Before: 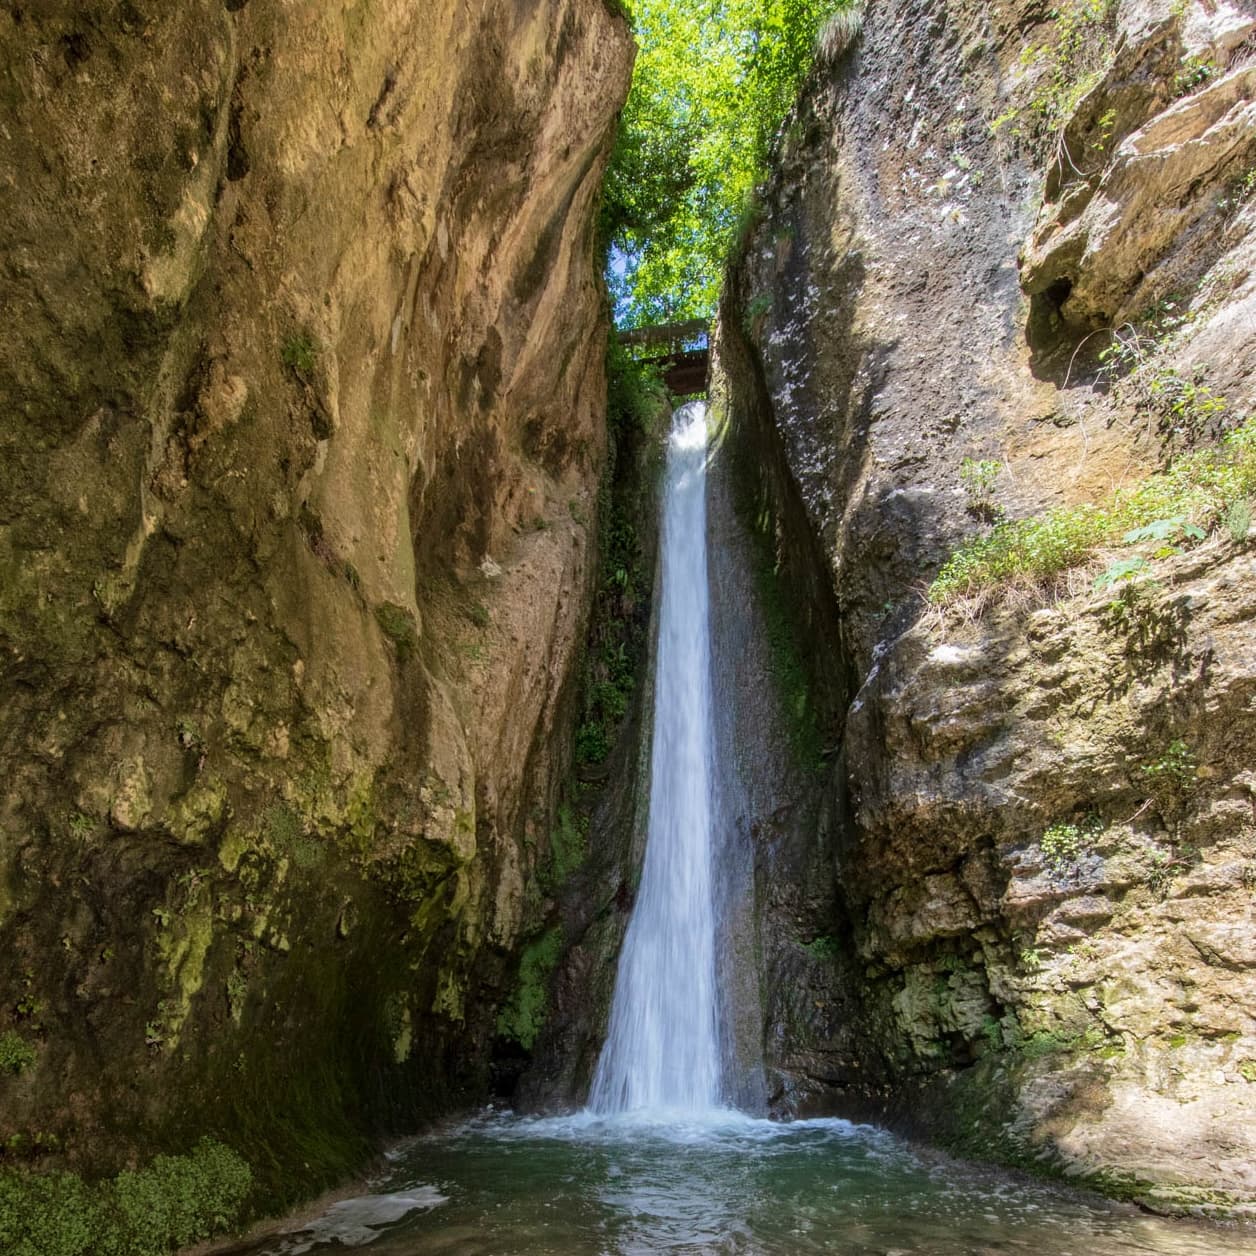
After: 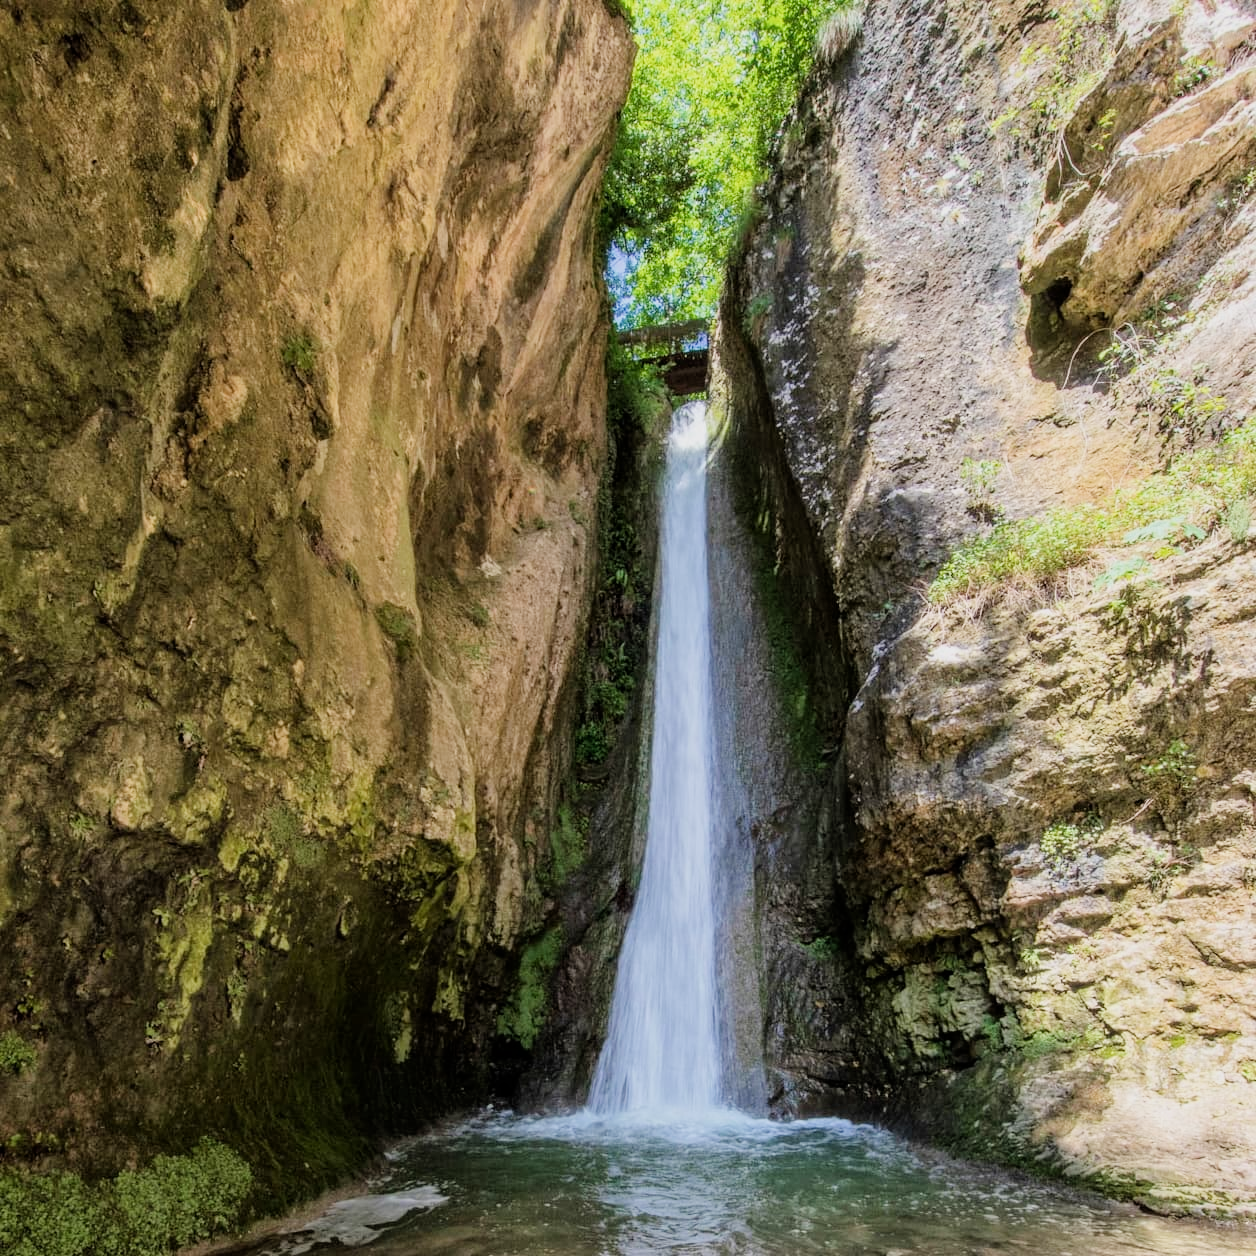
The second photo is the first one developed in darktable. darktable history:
filmic rgb: black relative exposure -7.65 EV, white relative exposure 4.56 EV, hardness 3.61
tone equalizer: mask exposure compensation -0.514 EV
exposure: black level correction 0, exposure 0.692 EV, compensate exposure bias true, compensate highlight preservation false
